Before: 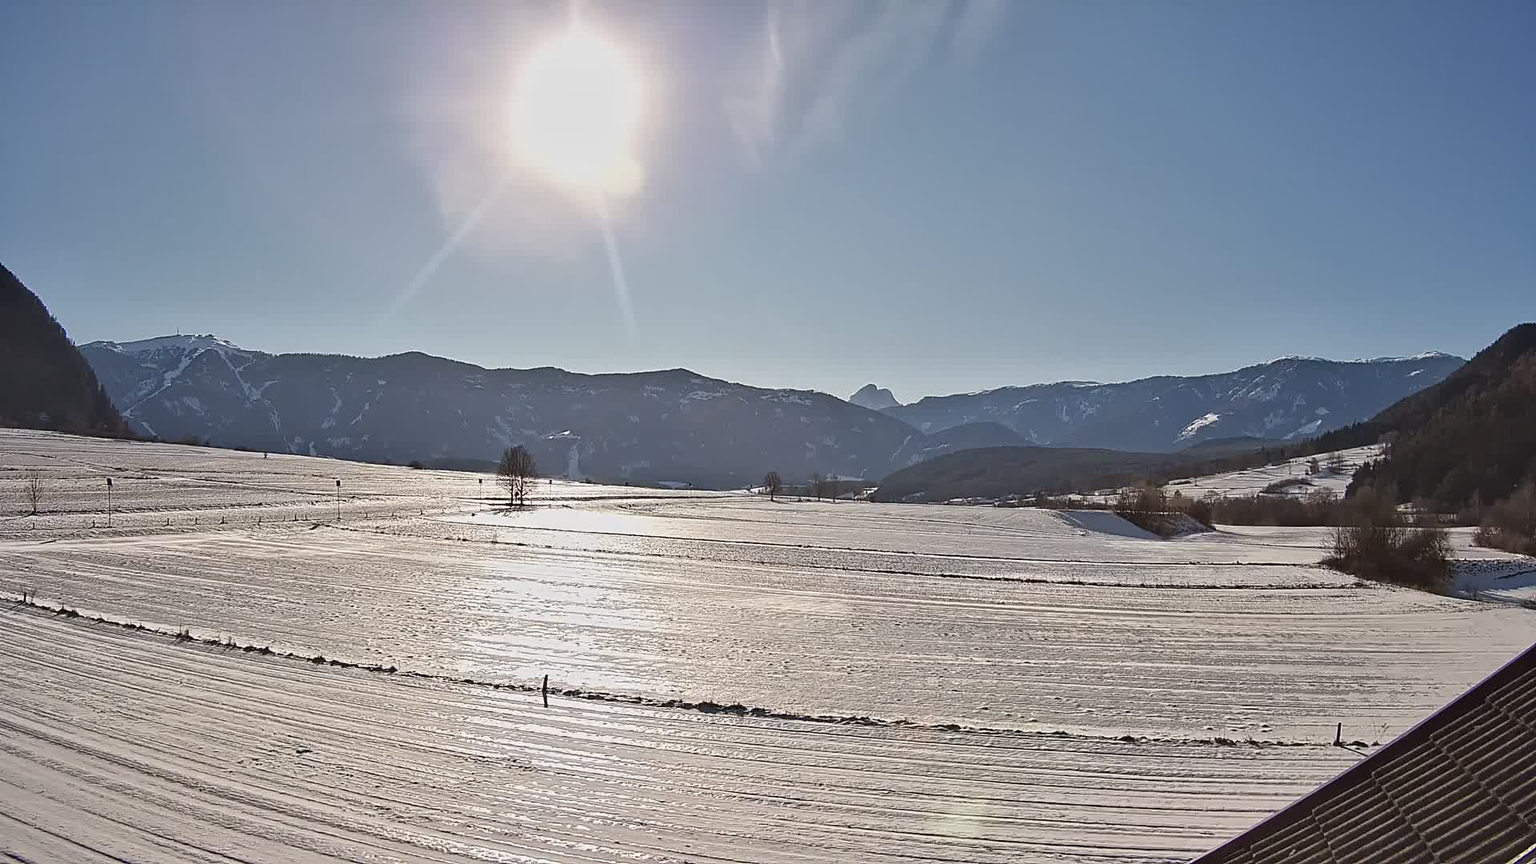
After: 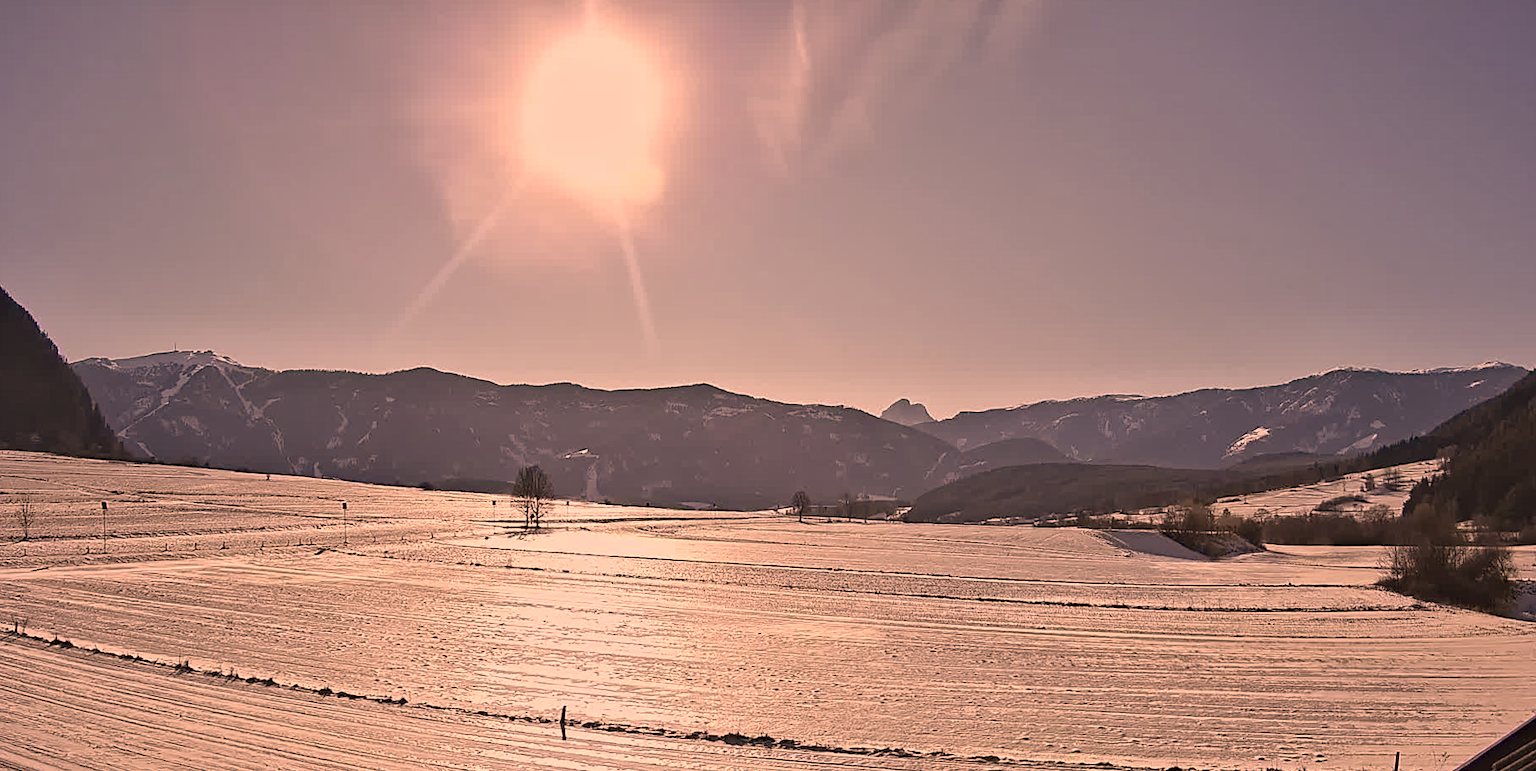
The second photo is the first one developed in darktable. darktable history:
color correction: highlights a* 39.56, highlights b* 39.97, saturation 0.686
crop and rotate: angle 0.303°, left 0.262%, right 3.62%, bottom 14.179%
haze removal: compatibility mode true, adaptive false
